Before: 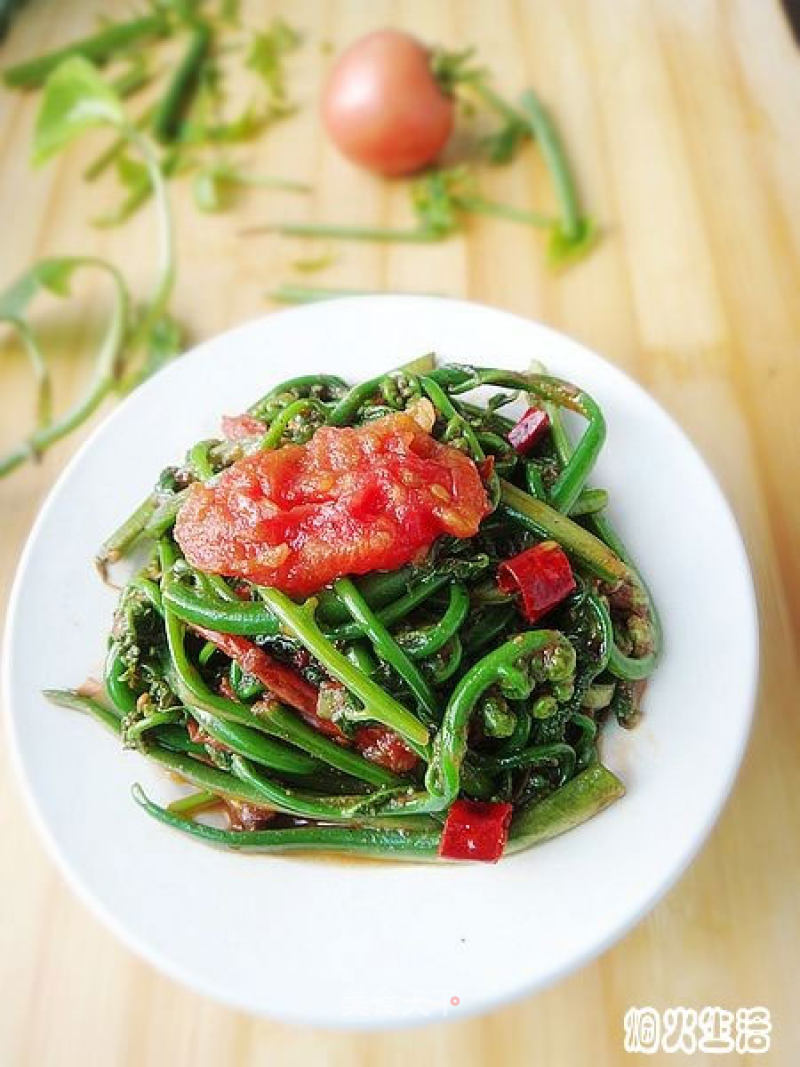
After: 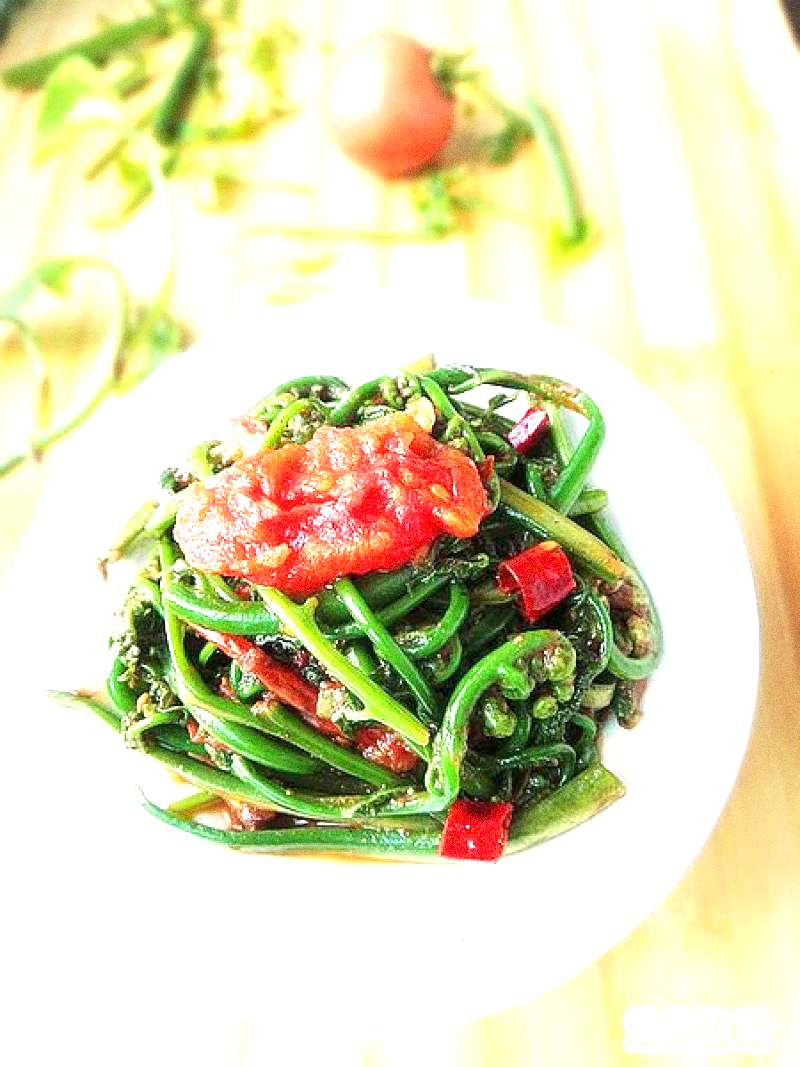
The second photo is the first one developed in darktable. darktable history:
exposure: black level correction 0.001, exposure 1.116 EV, compensate highlight preservation false
grain: coarseness 0.09 ISO, strength 40%
